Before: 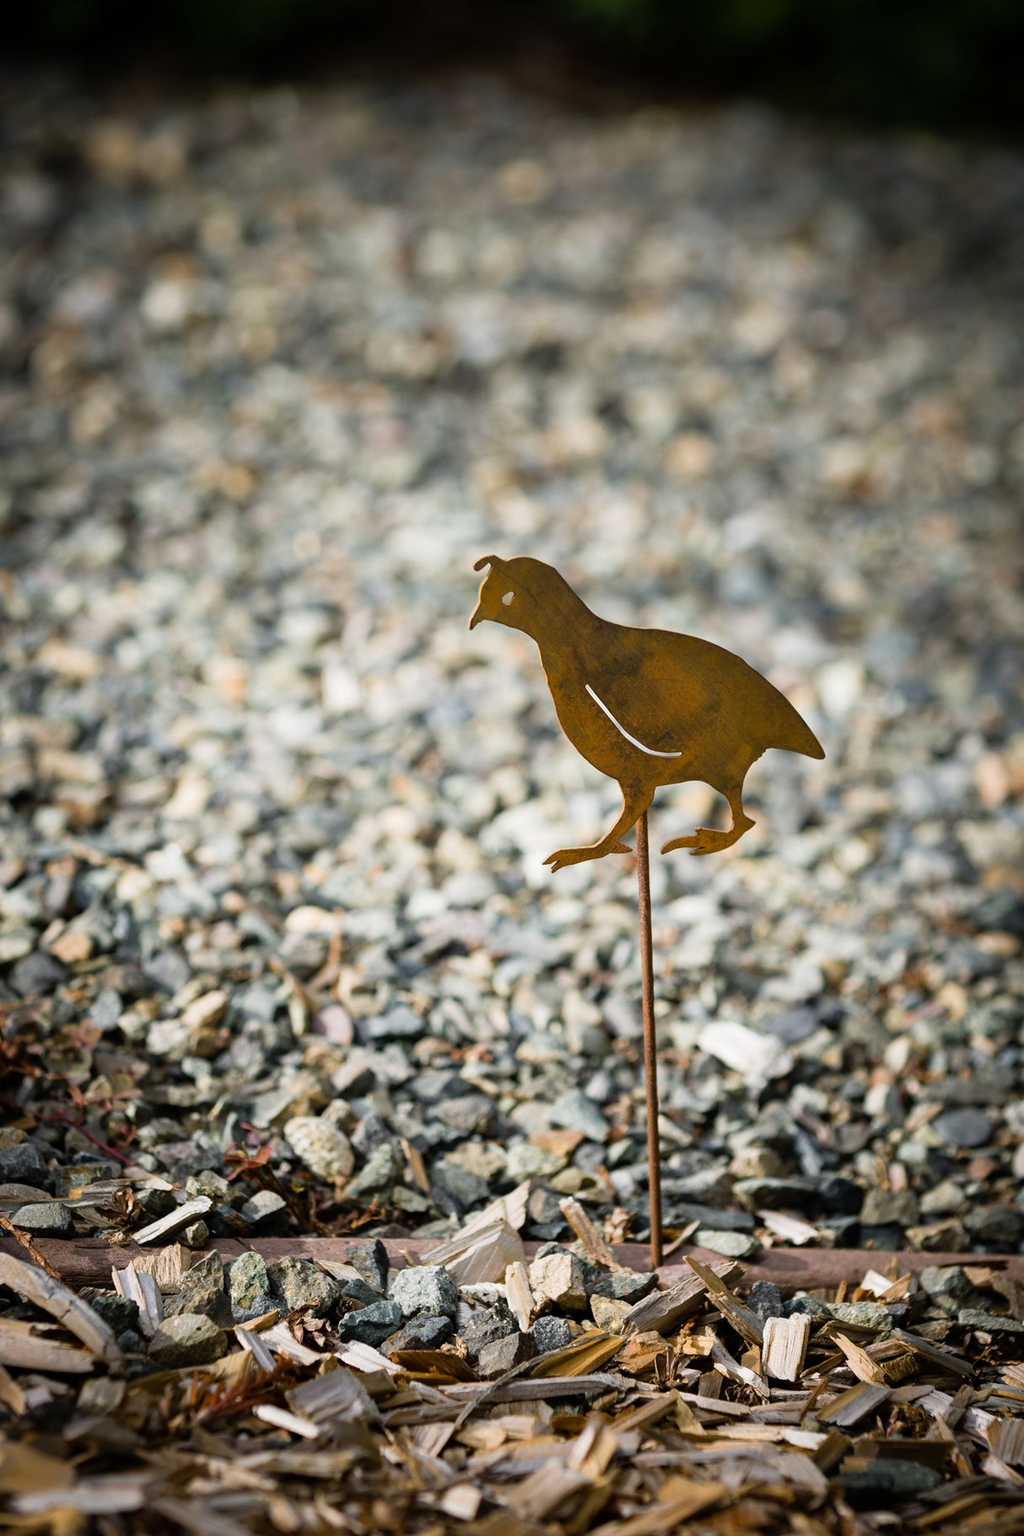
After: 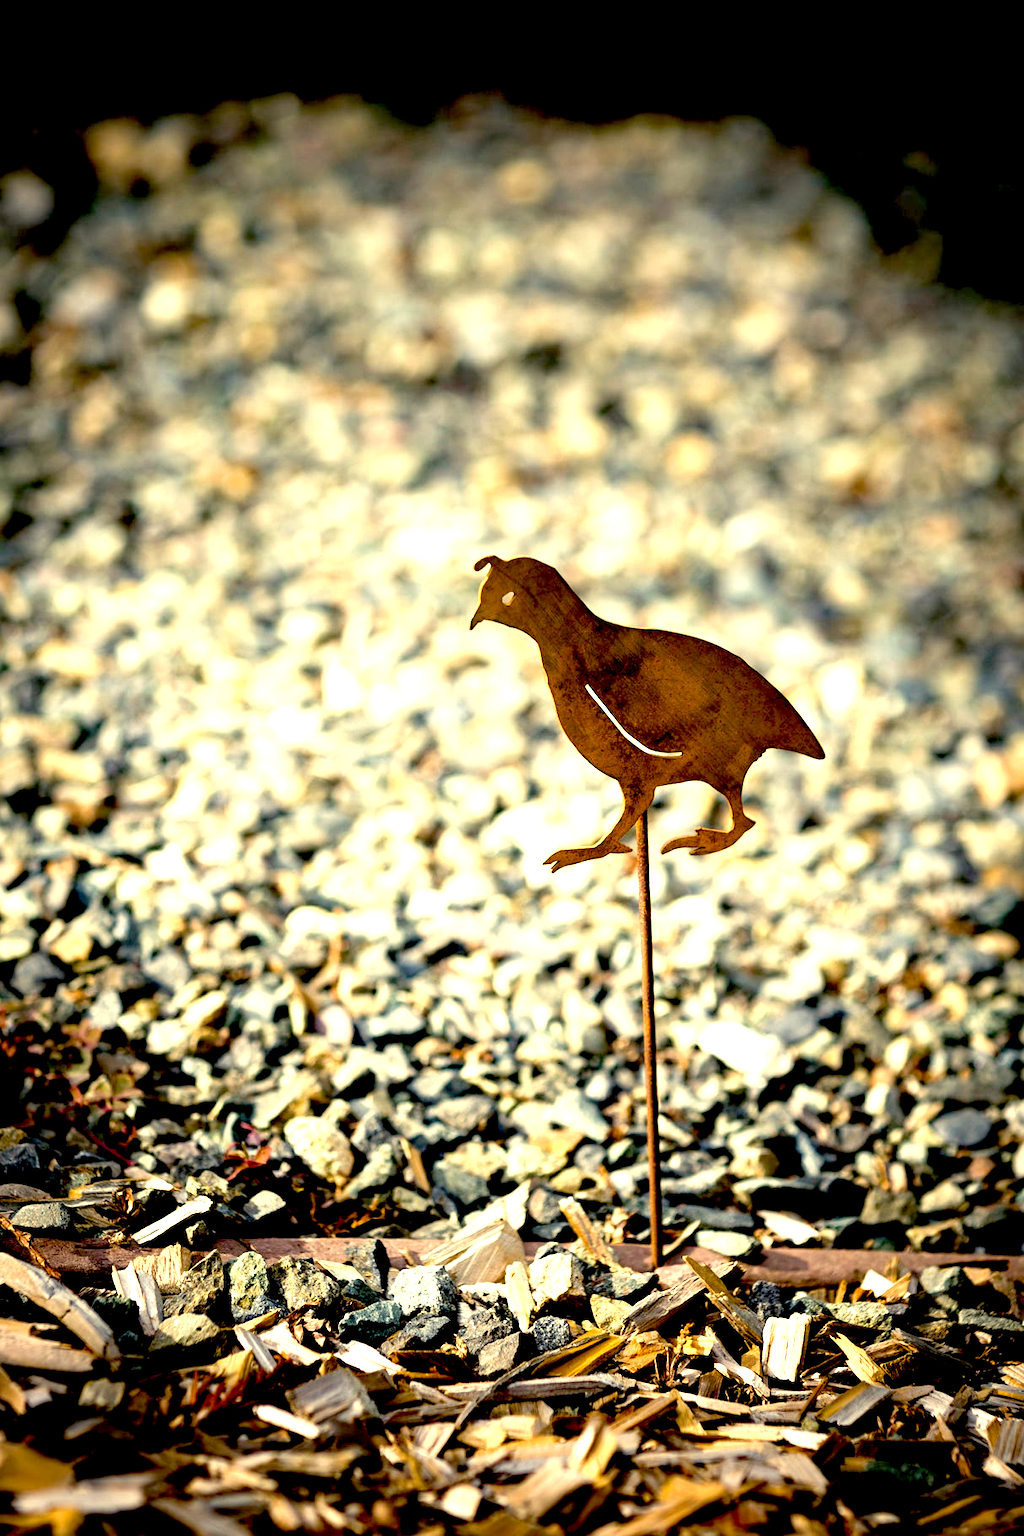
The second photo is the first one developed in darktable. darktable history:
color balance rgb: highlights gain › chroma 8.004%, highlights gain › hue 82.2°, perceptual saturation grading › global saturation 0.716%, perceptual brilliance grading › global brilliance 17.971%
exposure: black level correction 0.041, exposure 0.498 EV, compensate highlight preservation false
